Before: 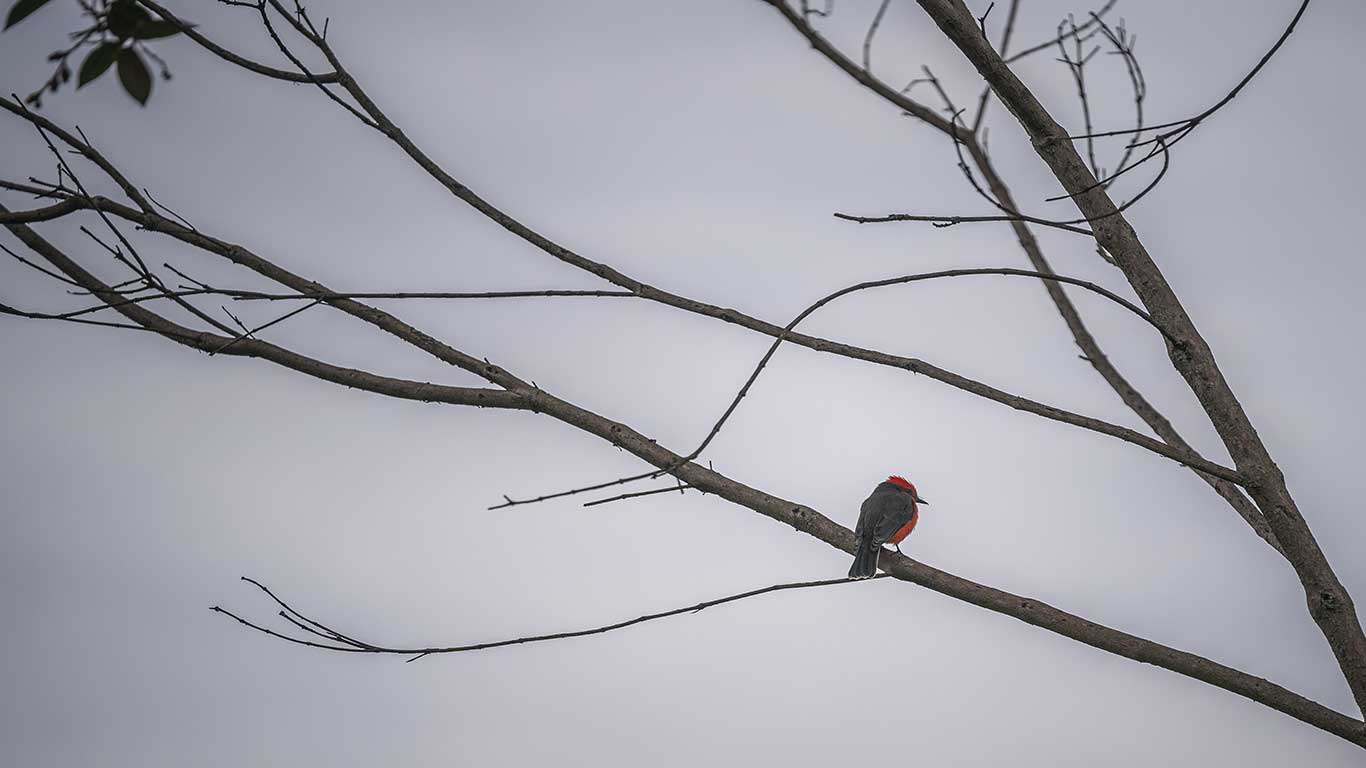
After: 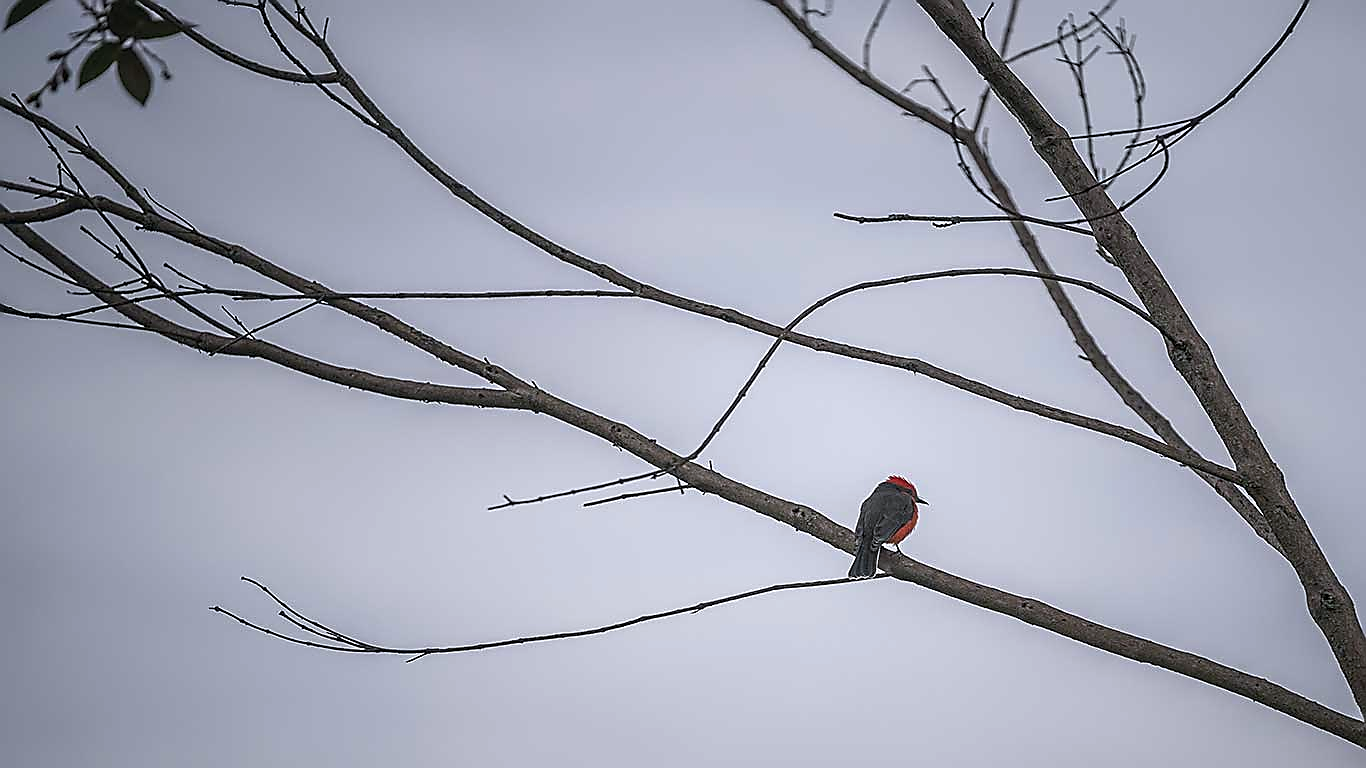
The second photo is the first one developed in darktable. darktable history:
exposure: exposure 0.02 EV, compensate highlight preservation false
sharpen: radius 1.4, amount 1.25, threshold 0.7
color correction: highlights a* -0.137, highlights b* -5.91, shadows a* -0.137, shadows b* -0.137
